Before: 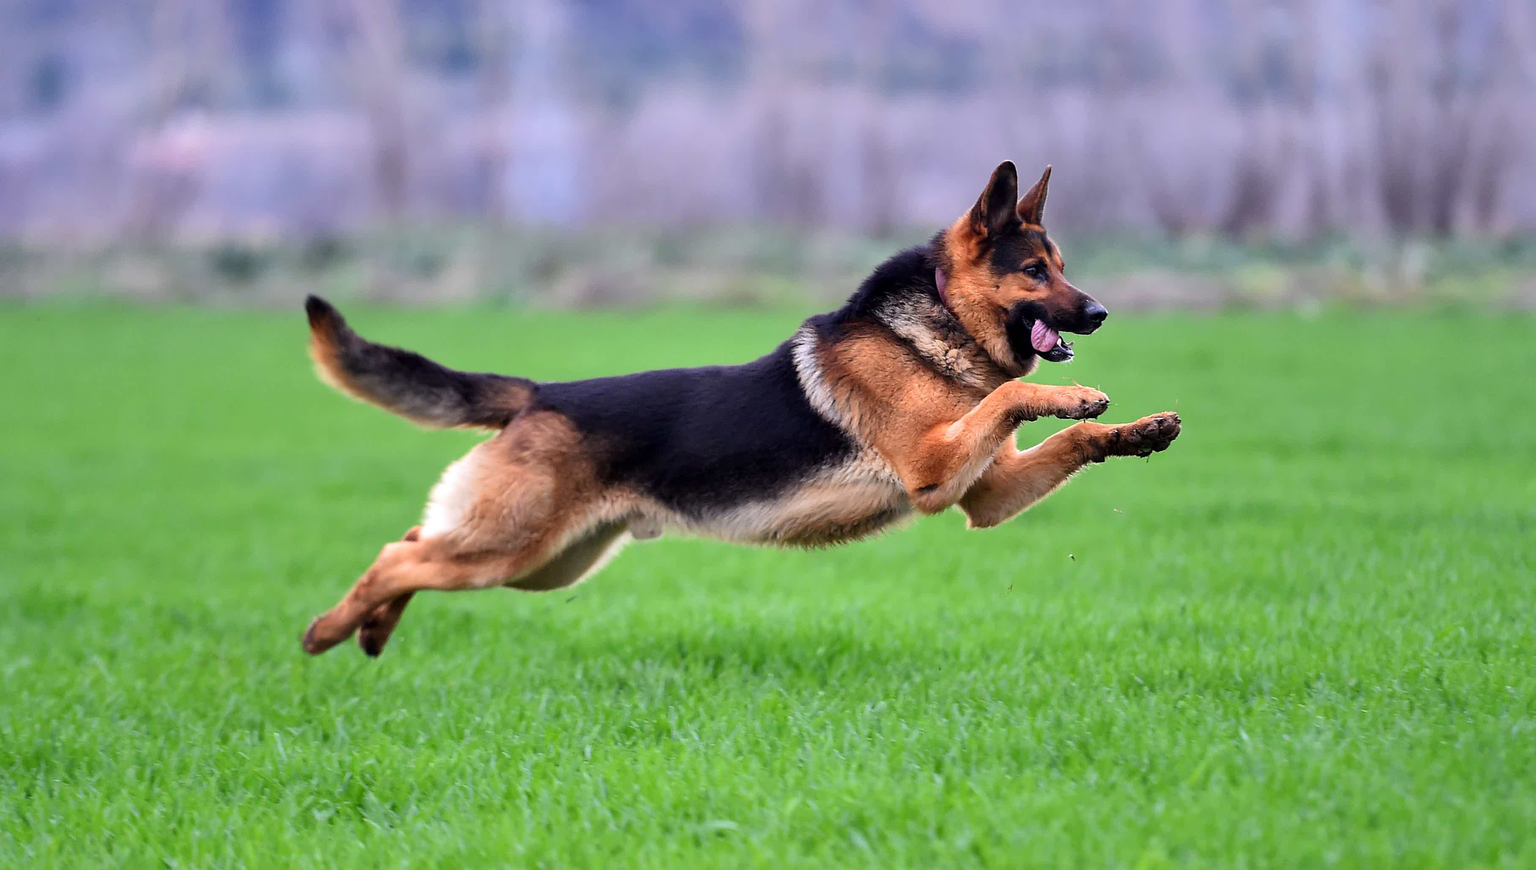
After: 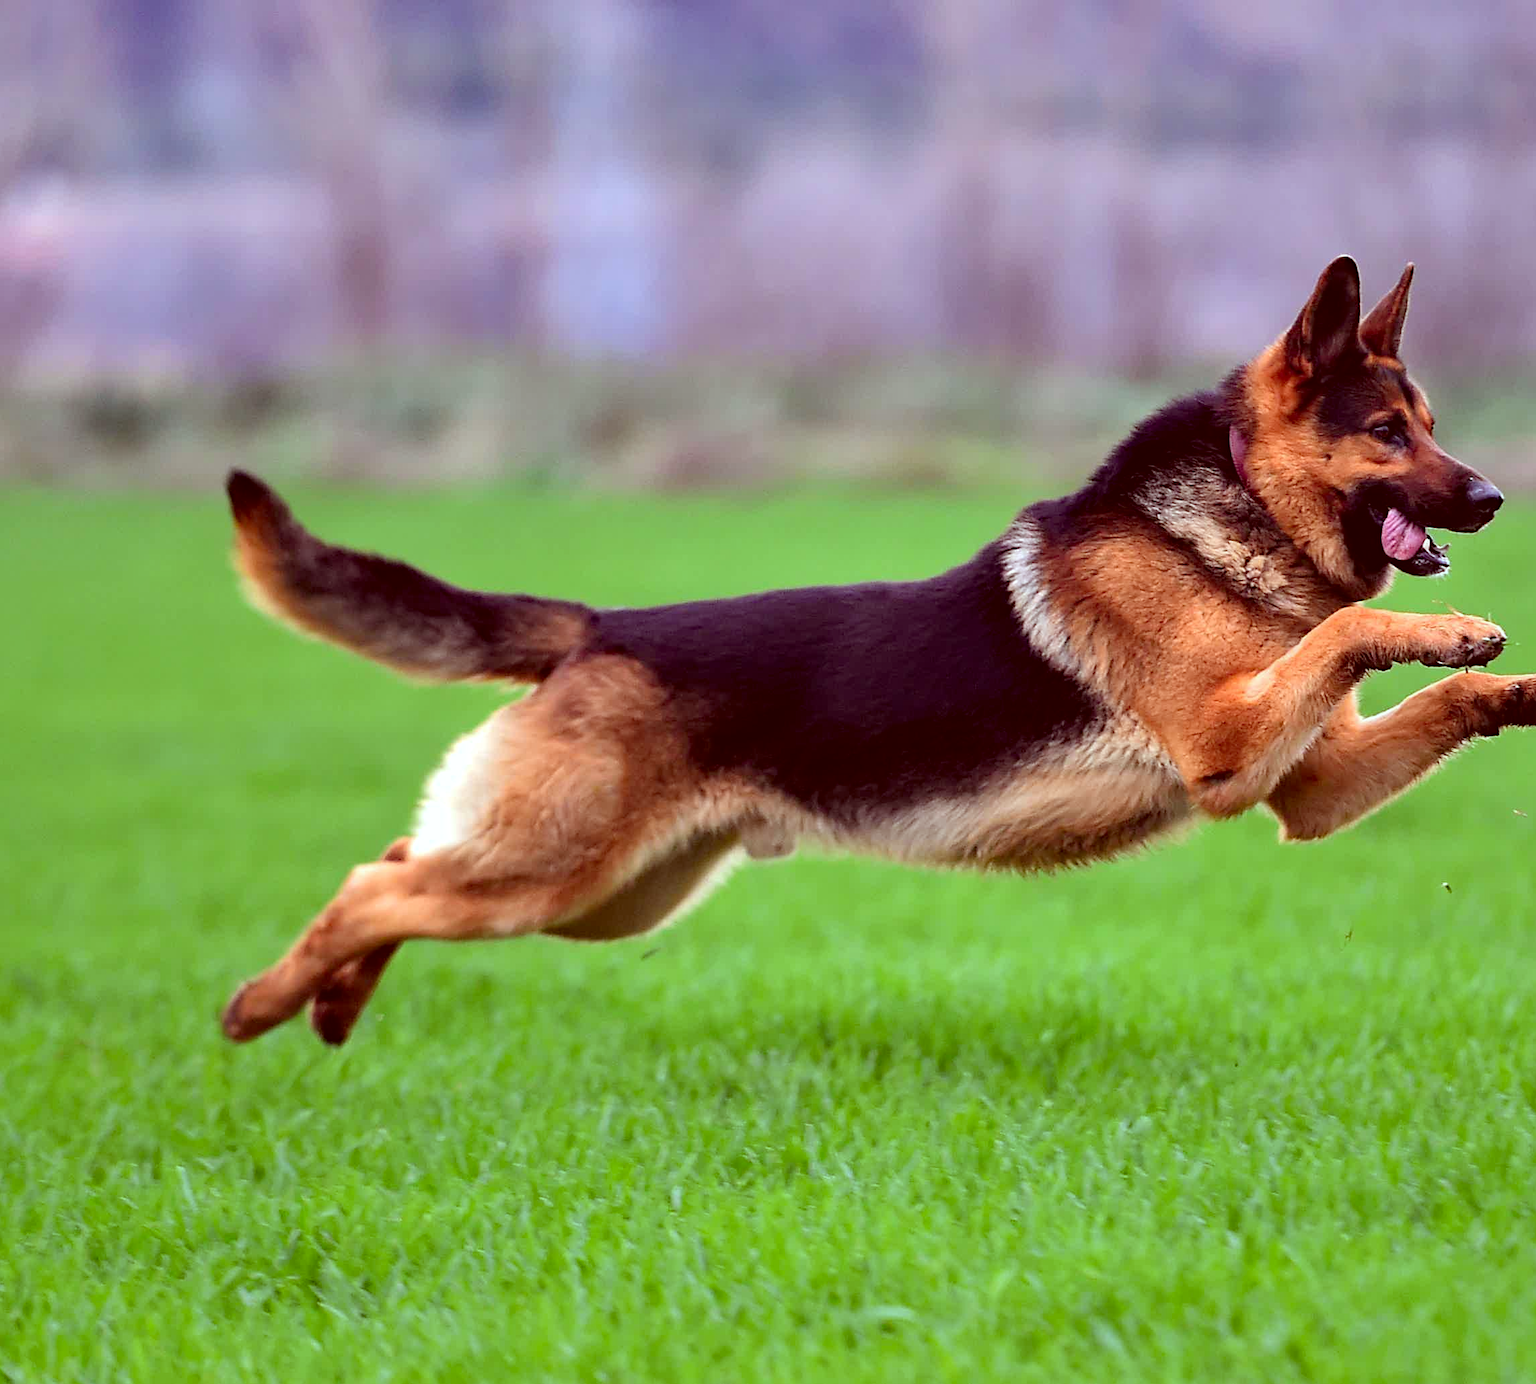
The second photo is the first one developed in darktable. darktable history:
crop: left 10.644%, right 26.528%
color correction: highlights a* -7.23, highlights b* -0.161, shadows a* 20.08, shadows b* 11.73
haze removal: compatibility mode true, adaptive false
